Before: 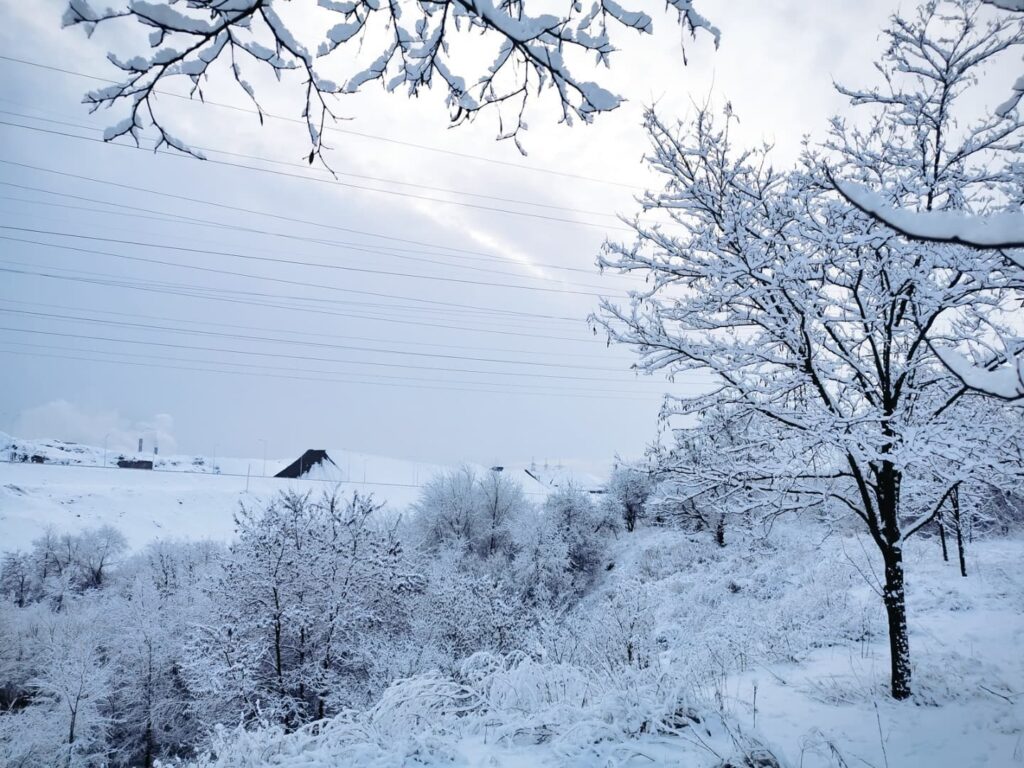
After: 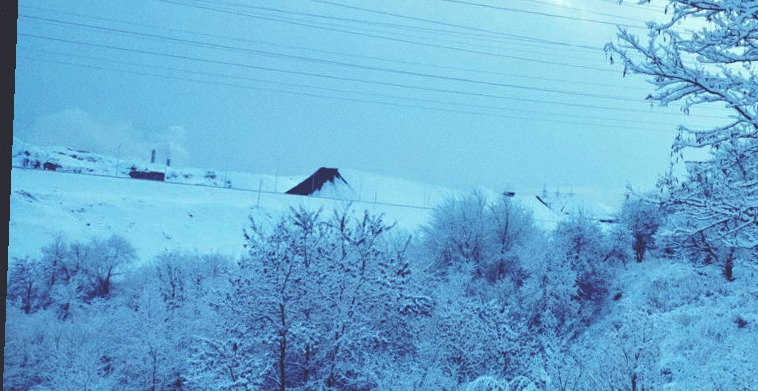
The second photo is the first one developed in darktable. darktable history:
rotate and perspective: rotation 2.27°, automatic cropping off
grain: coarseness 0.09 ISO, strength 16.61%
crop: top 36.498%, right 27.964%, bottom 14.995%
rgb curve: curves: ch0 [(0, 0.186) (0.314, 0.284) (0.576, 0.466) (0.805, 0.691) (0.936, 0.886)]; ch1 [(0, 0.186) (0.314, 0.284) (0.581, 0.534) (0.771, 0.746) (0.936, 0.958)]; ch2 [(0, 0.216) (0.275, 0.39) (1, 1)], mode RGB, independent channels, compensate middle gray true, preserve colors none
